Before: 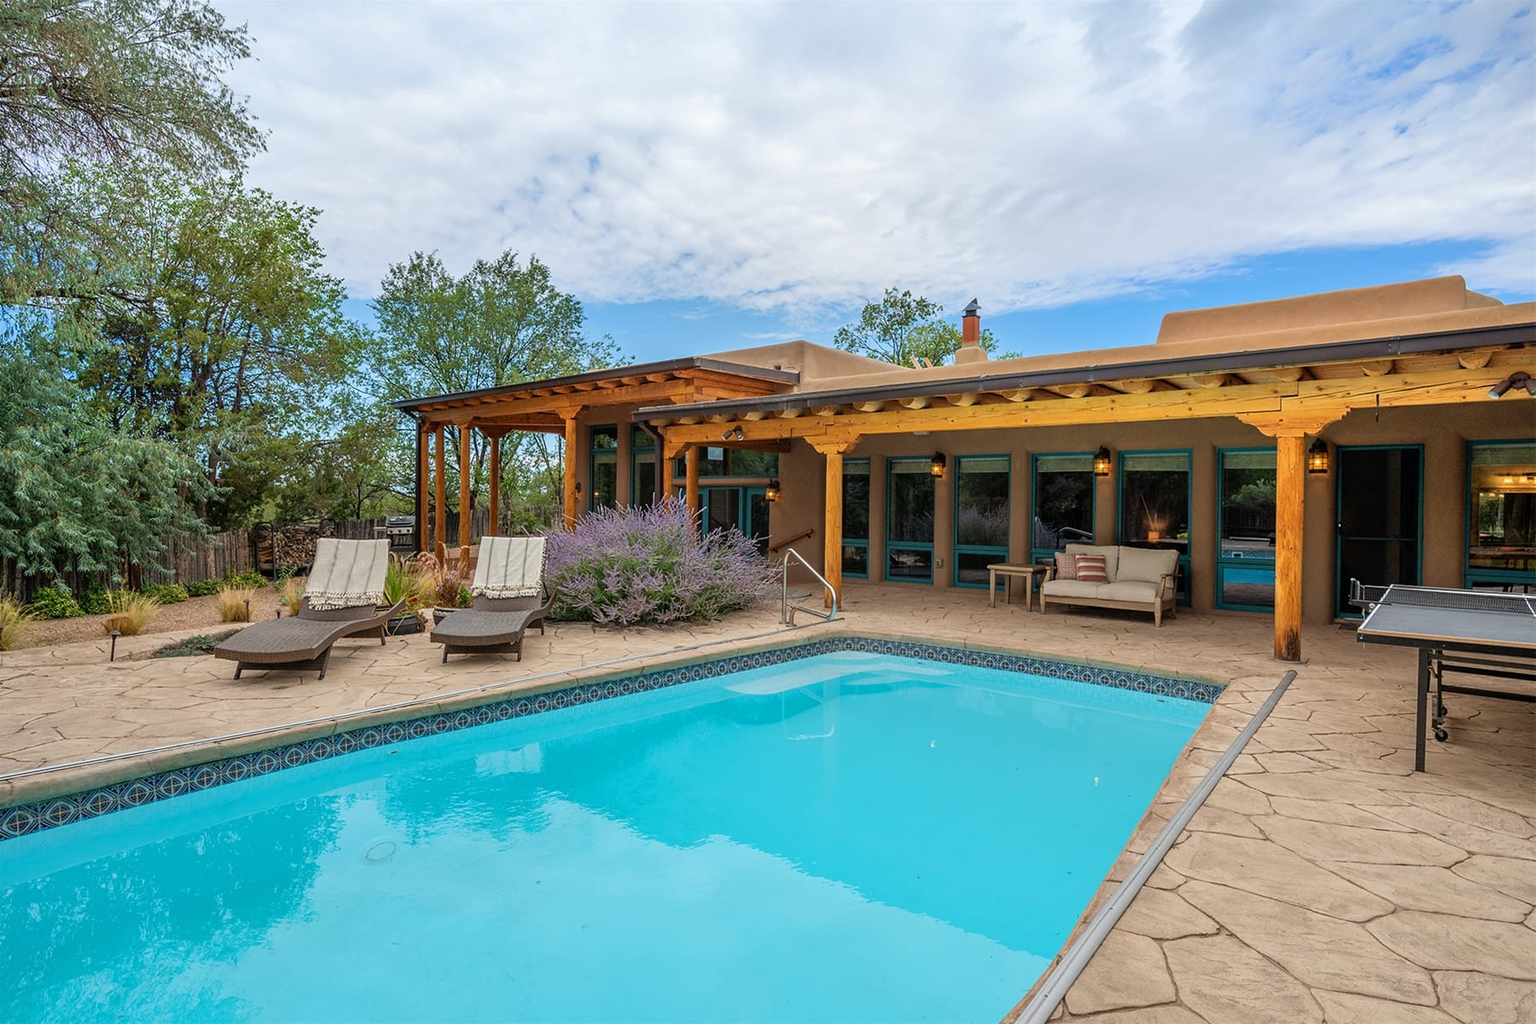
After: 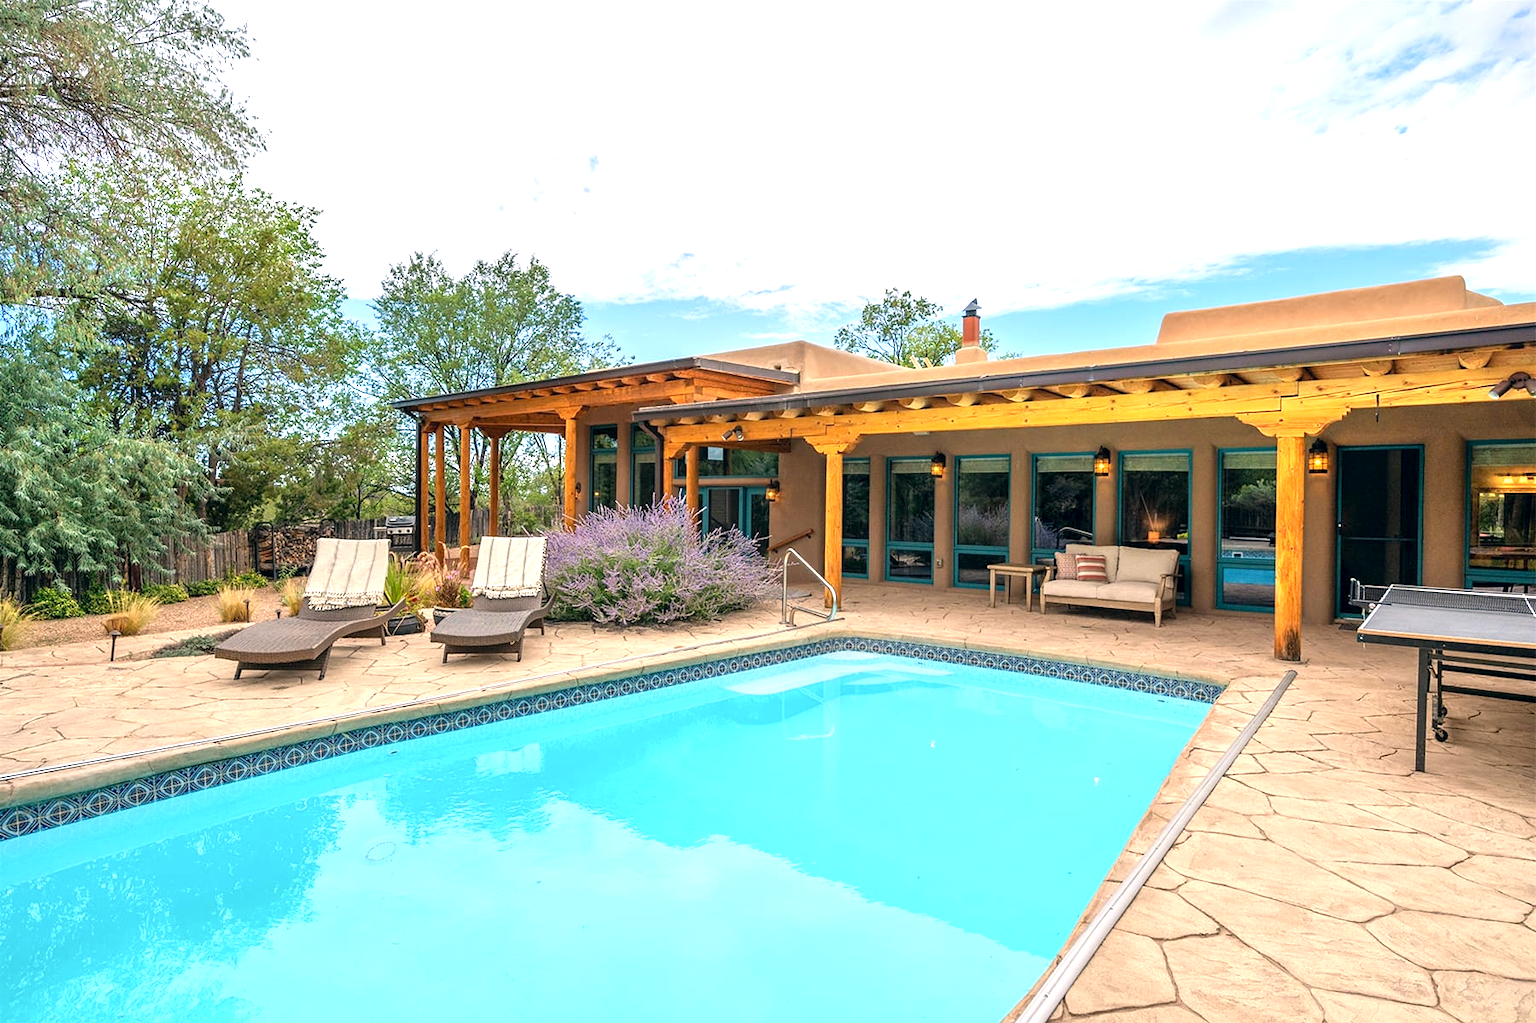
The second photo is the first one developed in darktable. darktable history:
crop: bottom 0.066%
color correction: highlights a* 5.35, highlights b* 5.28, shadows a* -4.5, shadows b* -5.11
exposure: black level correction 0.001, exposure 0.962 EV, compensate highlight preservation false
